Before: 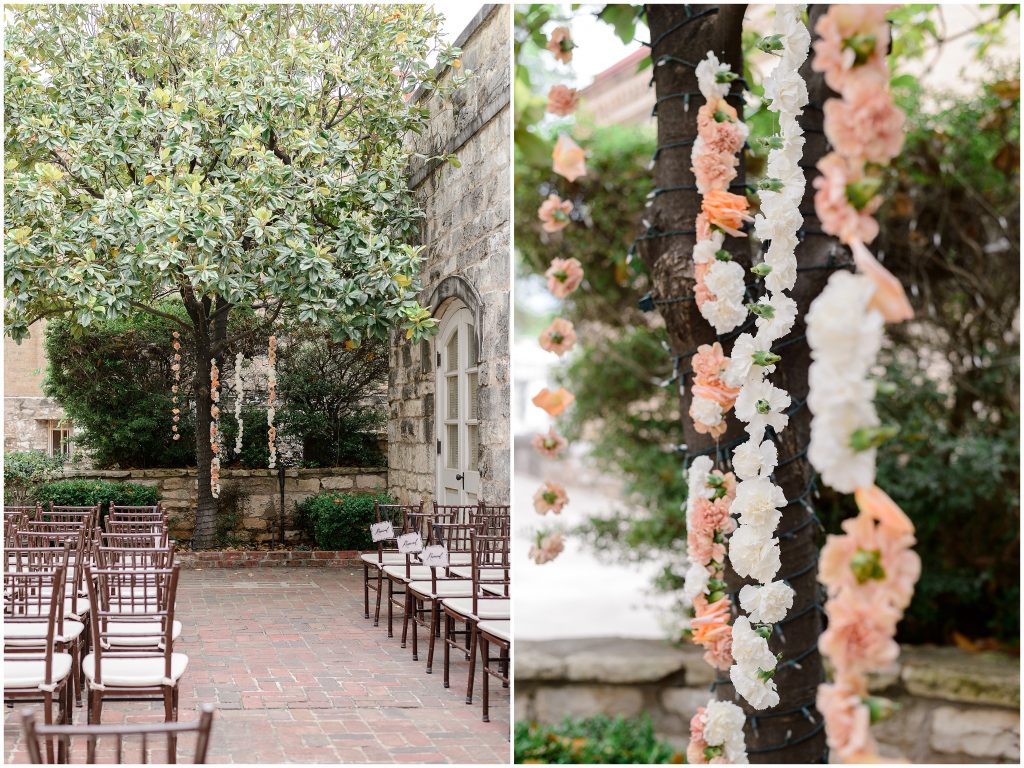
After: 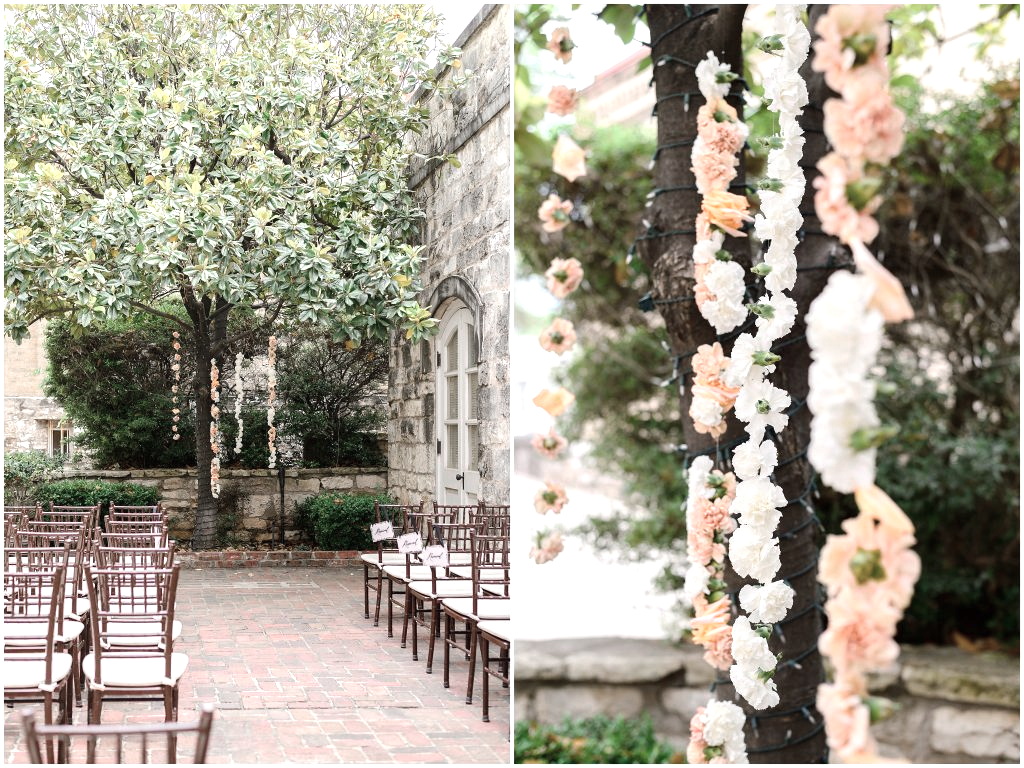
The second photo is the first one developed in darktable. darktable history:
color balance rgb: linear chroma grading › global chroma 6.48%, perceptual saturation grading › global saturation 12.96%, global vibrance 6.02%
exposure: black level correction 0, exposure 0.5 EV, compensate highlight preservation false
color zones: curves: ch0 [(0, 0.559) (0.153, 0.551) (0.229, 0.5) (0.429, 0.5) (0.571, 0.5) (0.714, 0.5) (0.857, 0.5) (1, 0.559)]; ch1 [(0, 0.417) (0.112, 0.336) (0.213, 0.26) (0.429, 0.34) (0.571, 0.35) (0.683, 0.331) (0.857, 0.344) (1, 0.417)]
